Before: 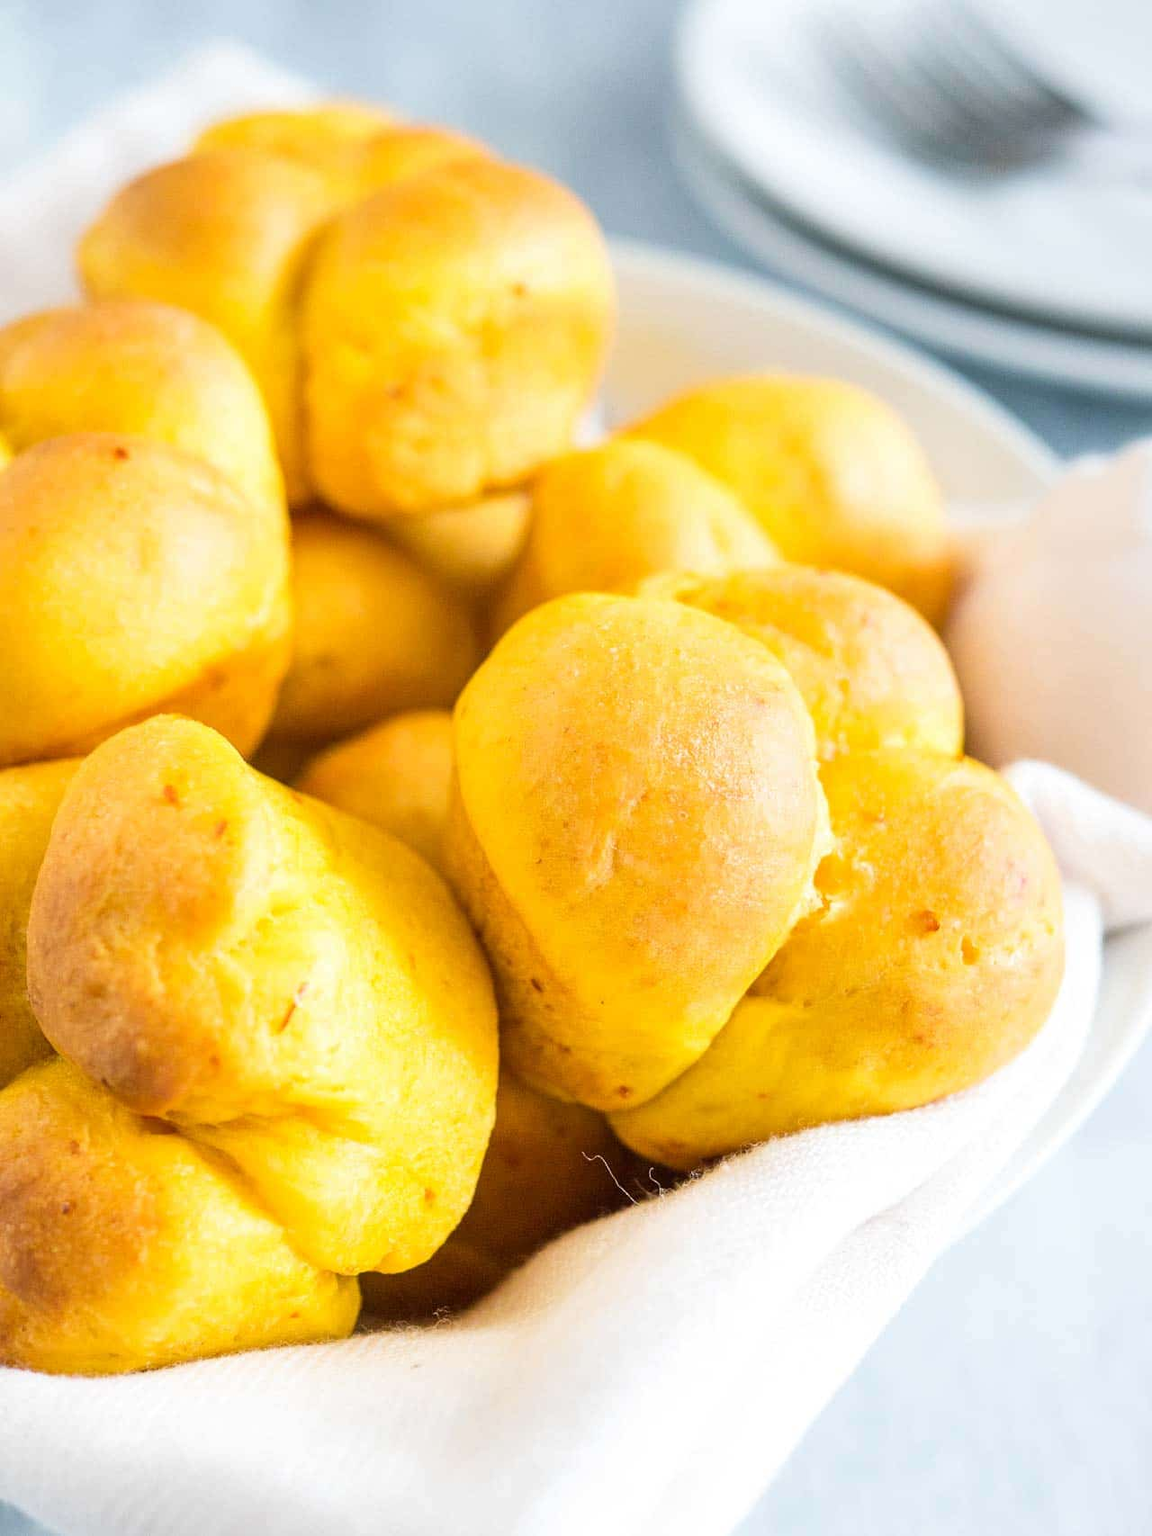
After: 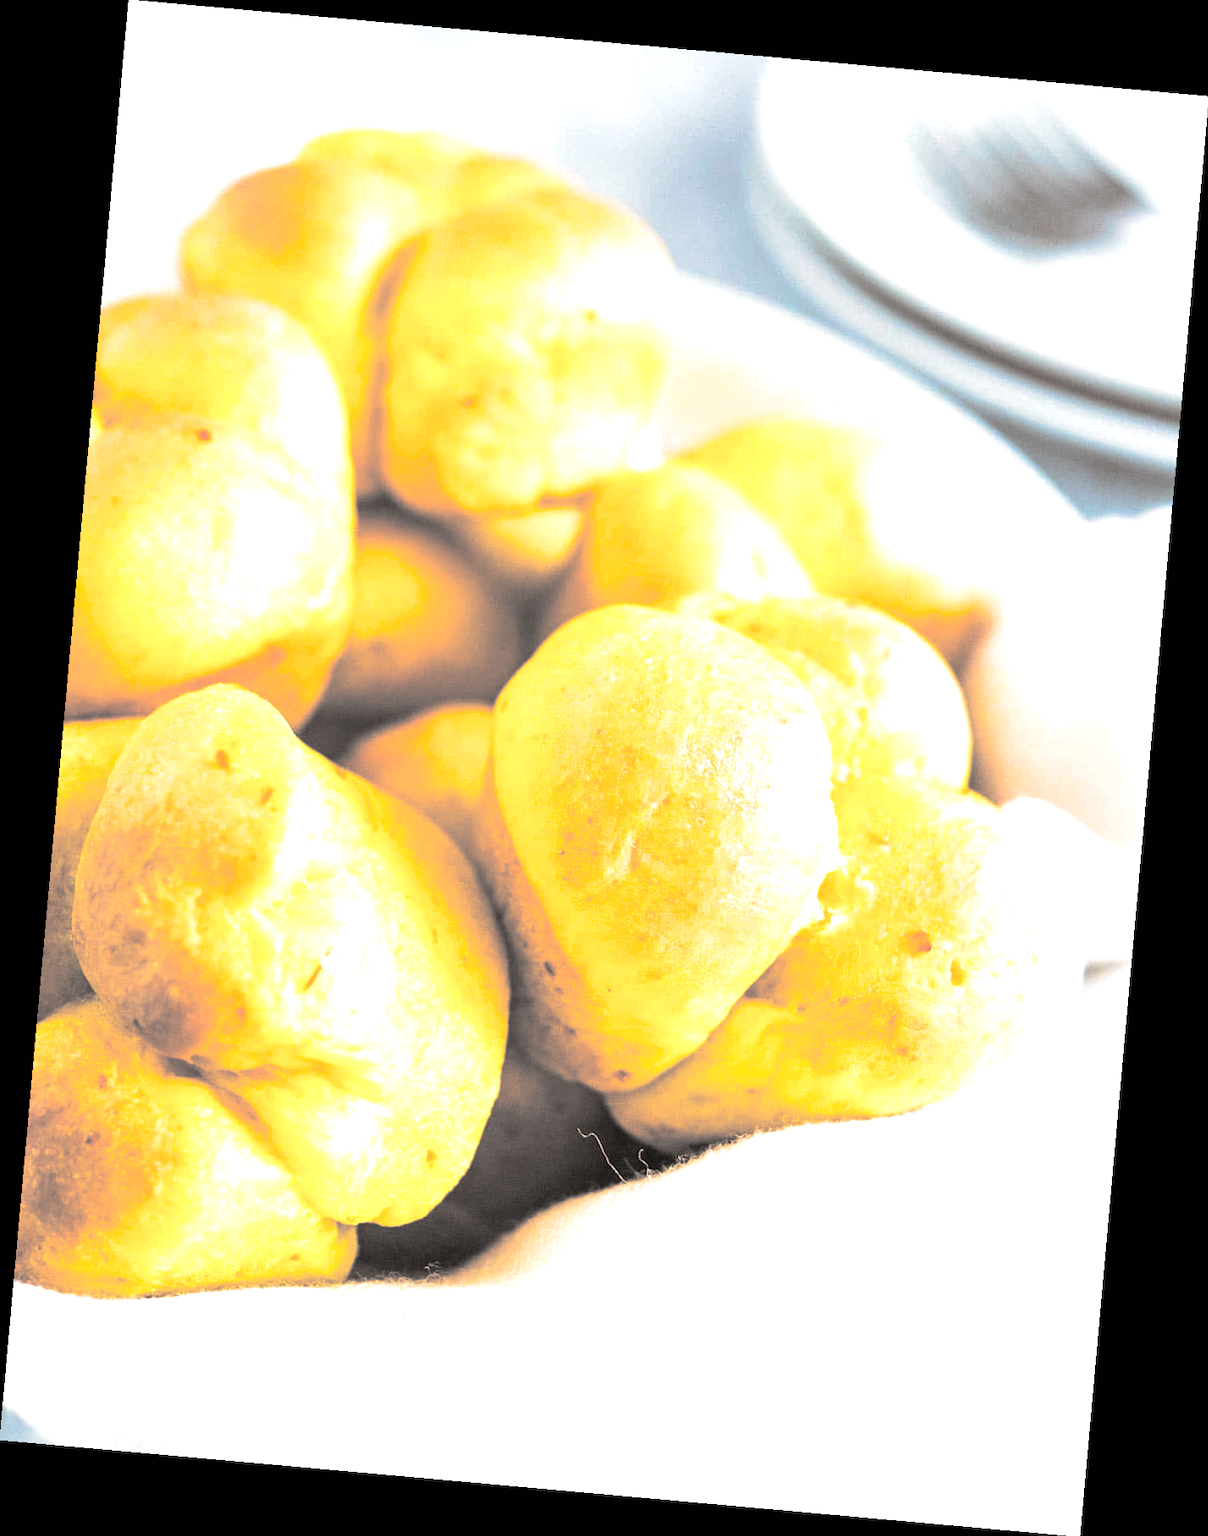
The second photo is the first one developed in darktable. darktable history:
split-toning: shadows › hue 26°, shadows › saturation 0.09, highlights › hue 40°, highlights › saturation 0.18, balance -63, compress 0%
rotate and perspective: rotation 5.12°, automatic cropping off
exposure: black level correction 0, exposure 0.7 EV, compensate exposure bias true, compensate highlight preservation false
